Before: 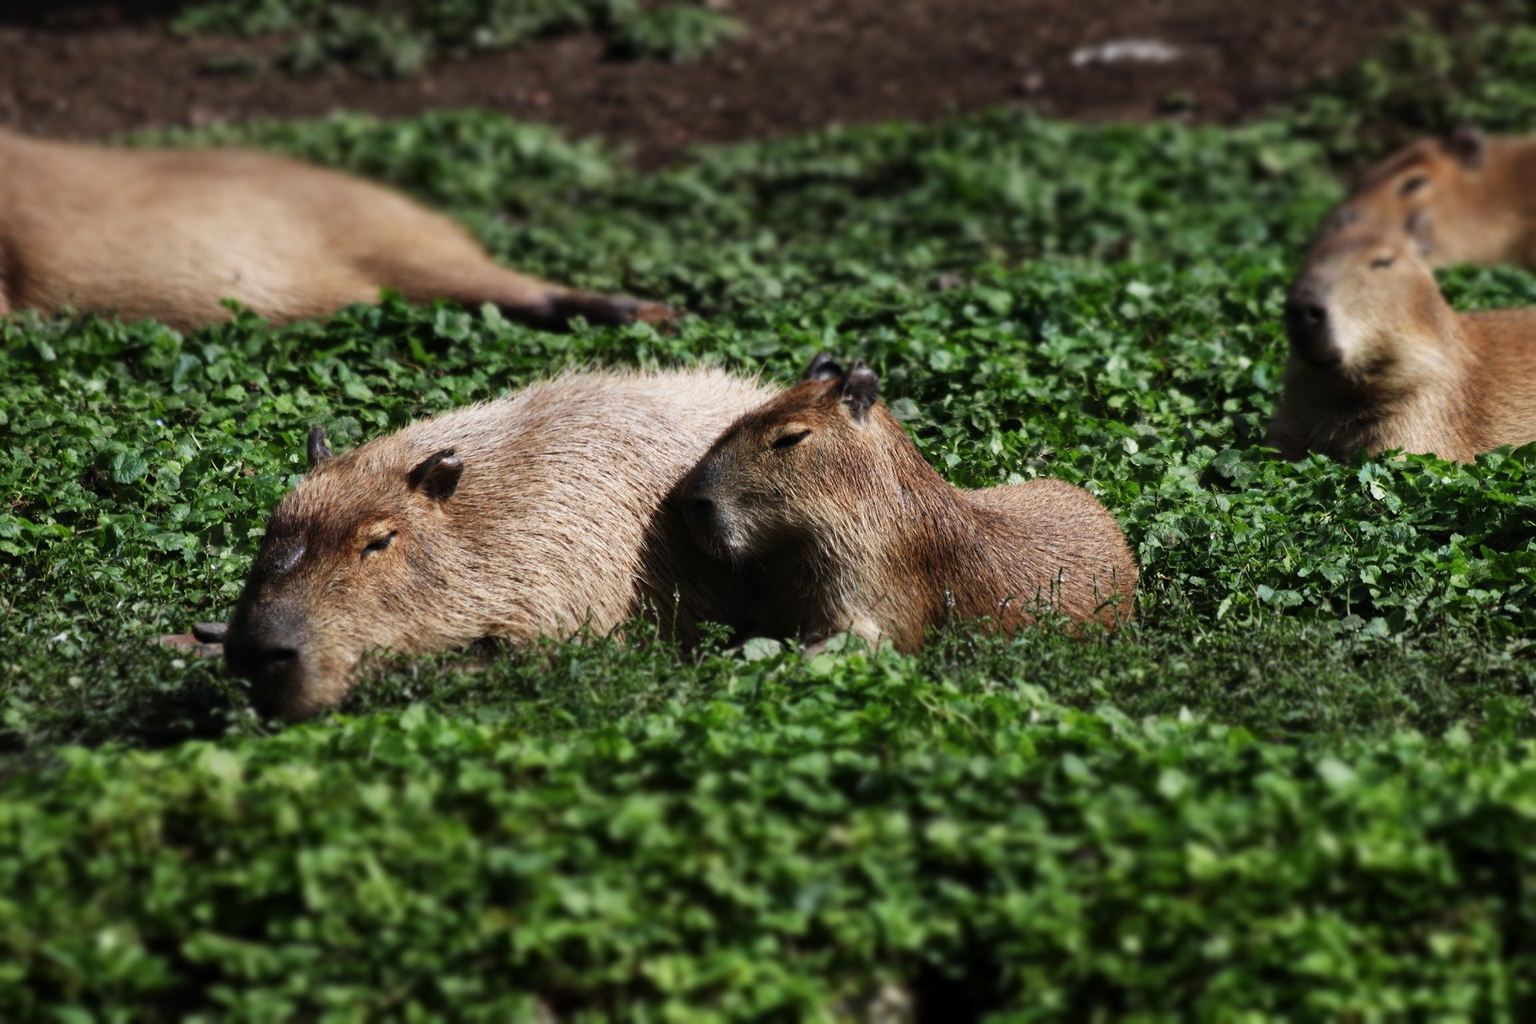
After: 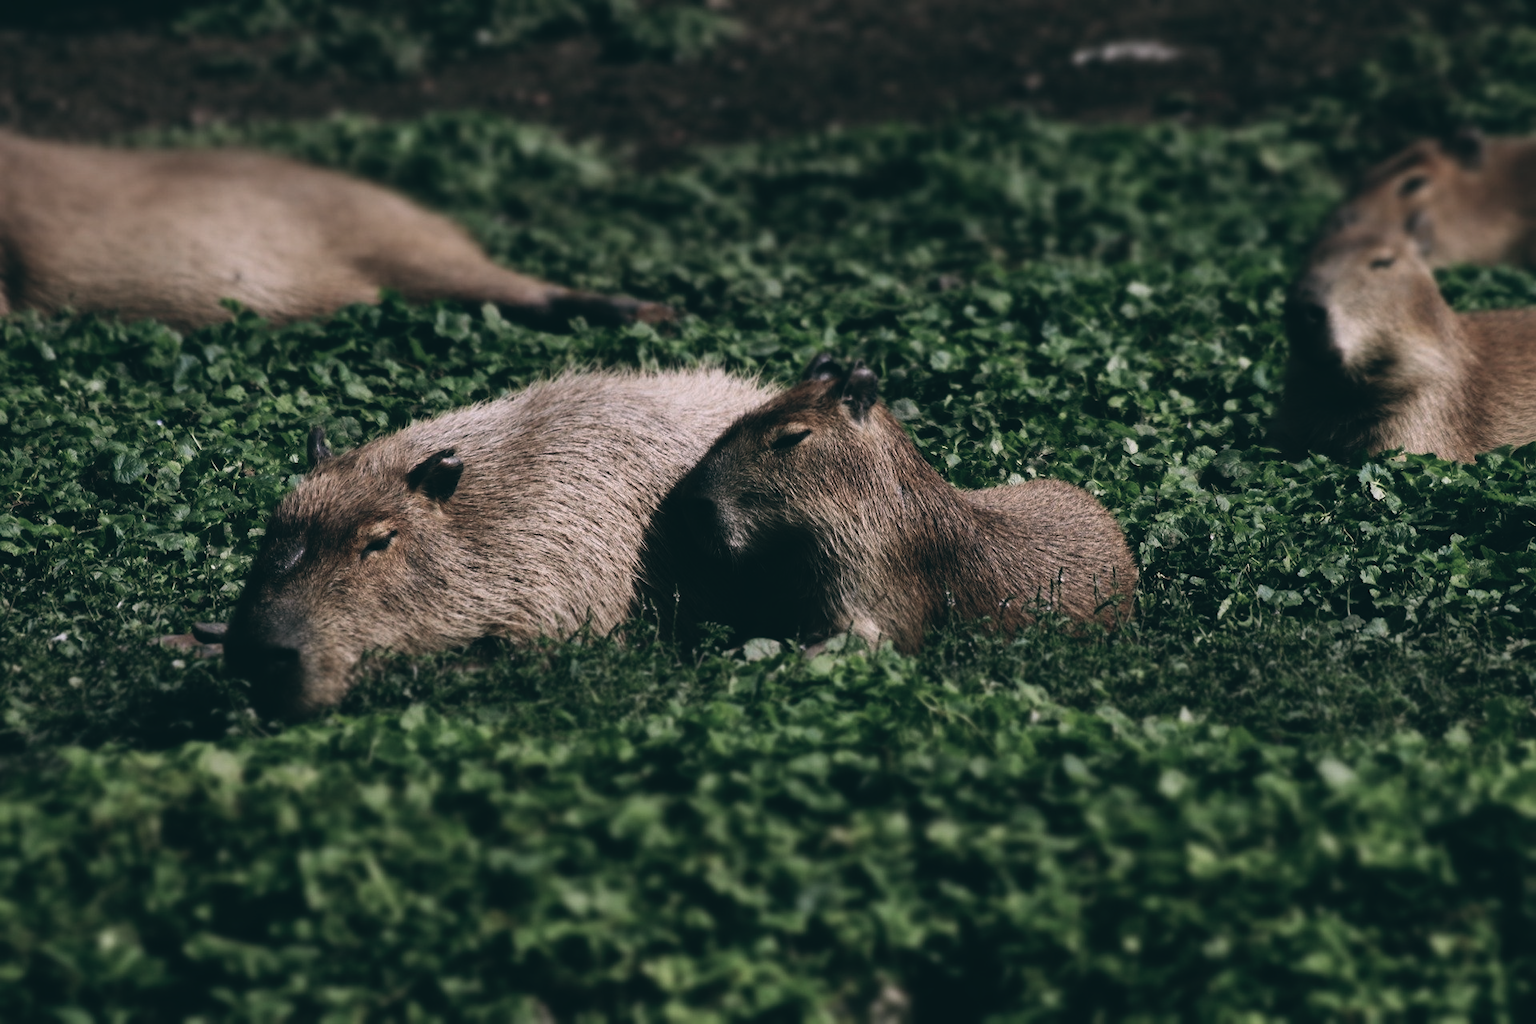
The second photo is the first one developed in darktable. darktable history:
contrast brightness saturation: contrast -0.05, saturation -0.41
color balance: lift [1.016, 0.983, 1, 1.017], gamma [0.78, 1.018, 1.043, 0.957], gain [0.786, 1.063, 0.937, 1.017], input saturation 118.26%, contrast 13.43%, contrast fulcrum 21.62%, output saturation 82.76%
